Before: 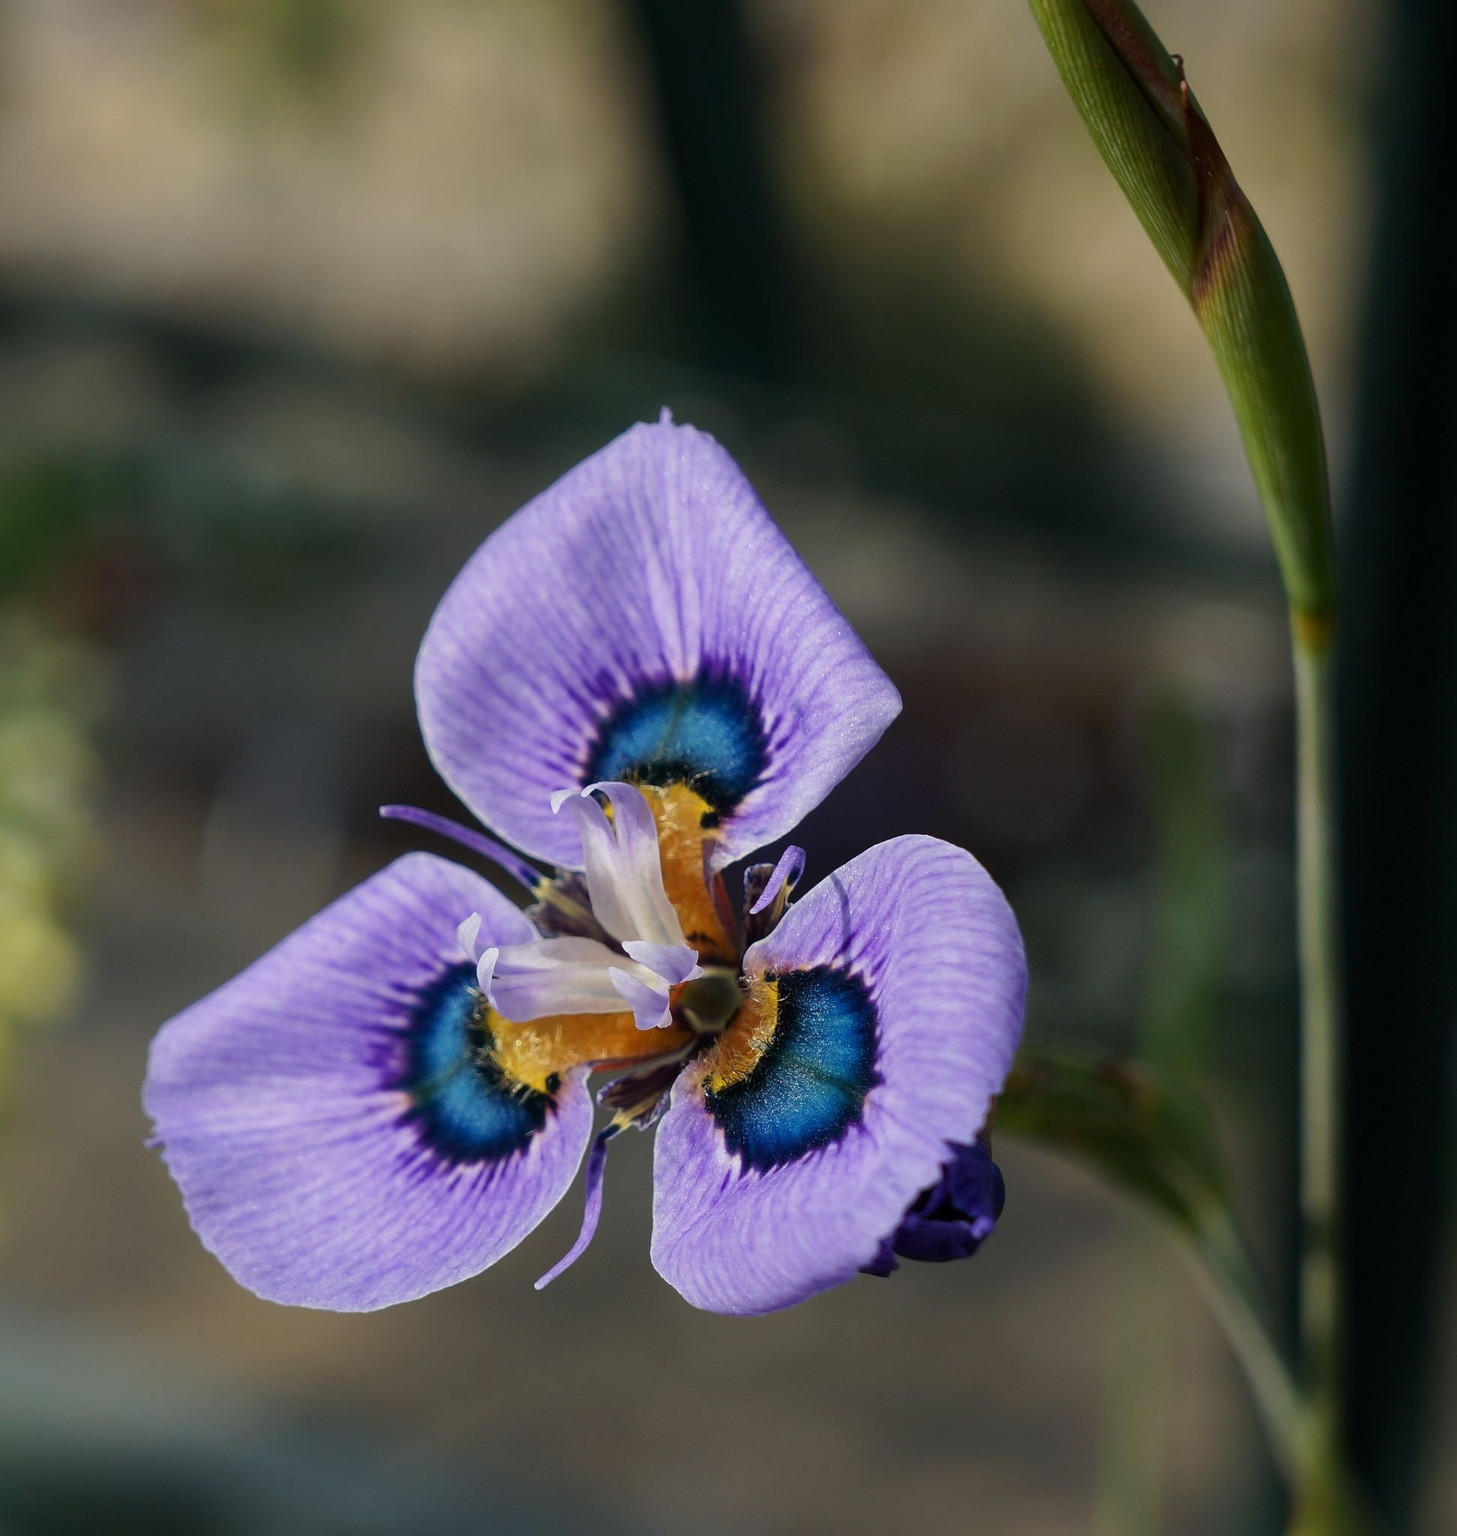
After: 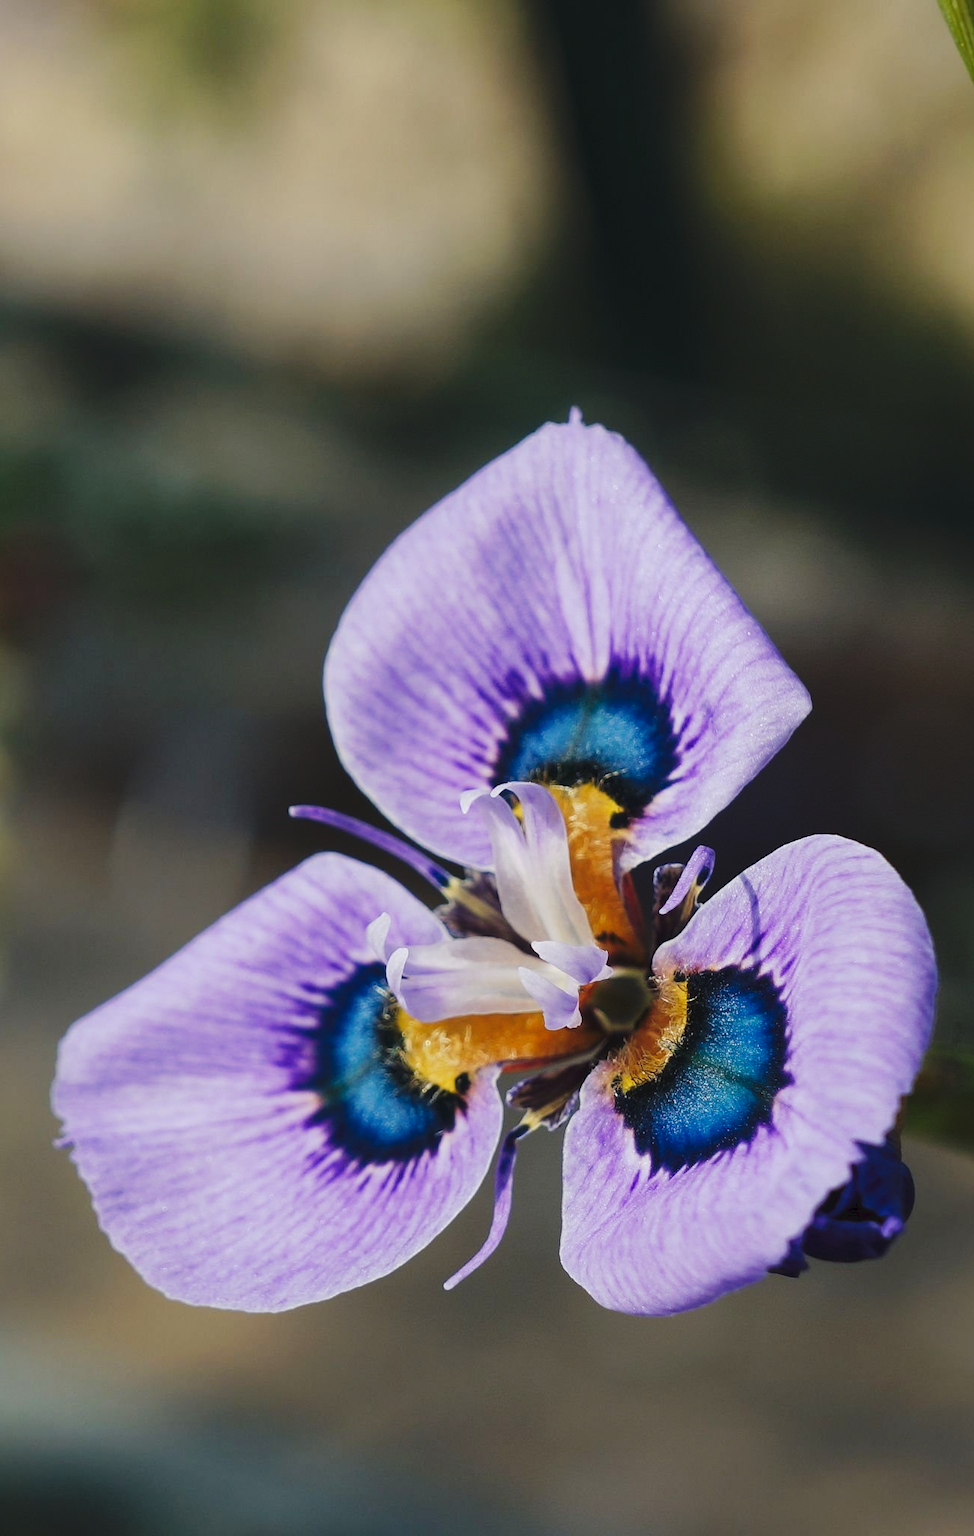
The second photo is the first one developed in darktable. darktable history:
crop and rotate: left 6.242%, right 26.9%
tone curve: curves: ch0 [(0, 0) (0.003, 0.049) (0.011, 0.052) (0.025, 0.061) (0.044, 0.08) (0.069, 0.101) (0.1, 0.119) (0.136, 0.139) (0.177, 0.172) (0.224, 0.222) (0.277, 0.292) (0.335, 0.367) (0.399, 0.444) (0.468, 0.538) (0.543, 0.623) (0.623, 0.713) (0.709, 0.784) (0.801, 0.844) (0.898, 0.916) (1, 1)], preserve colors none
contrast brightness saturation: saturation -0.05
